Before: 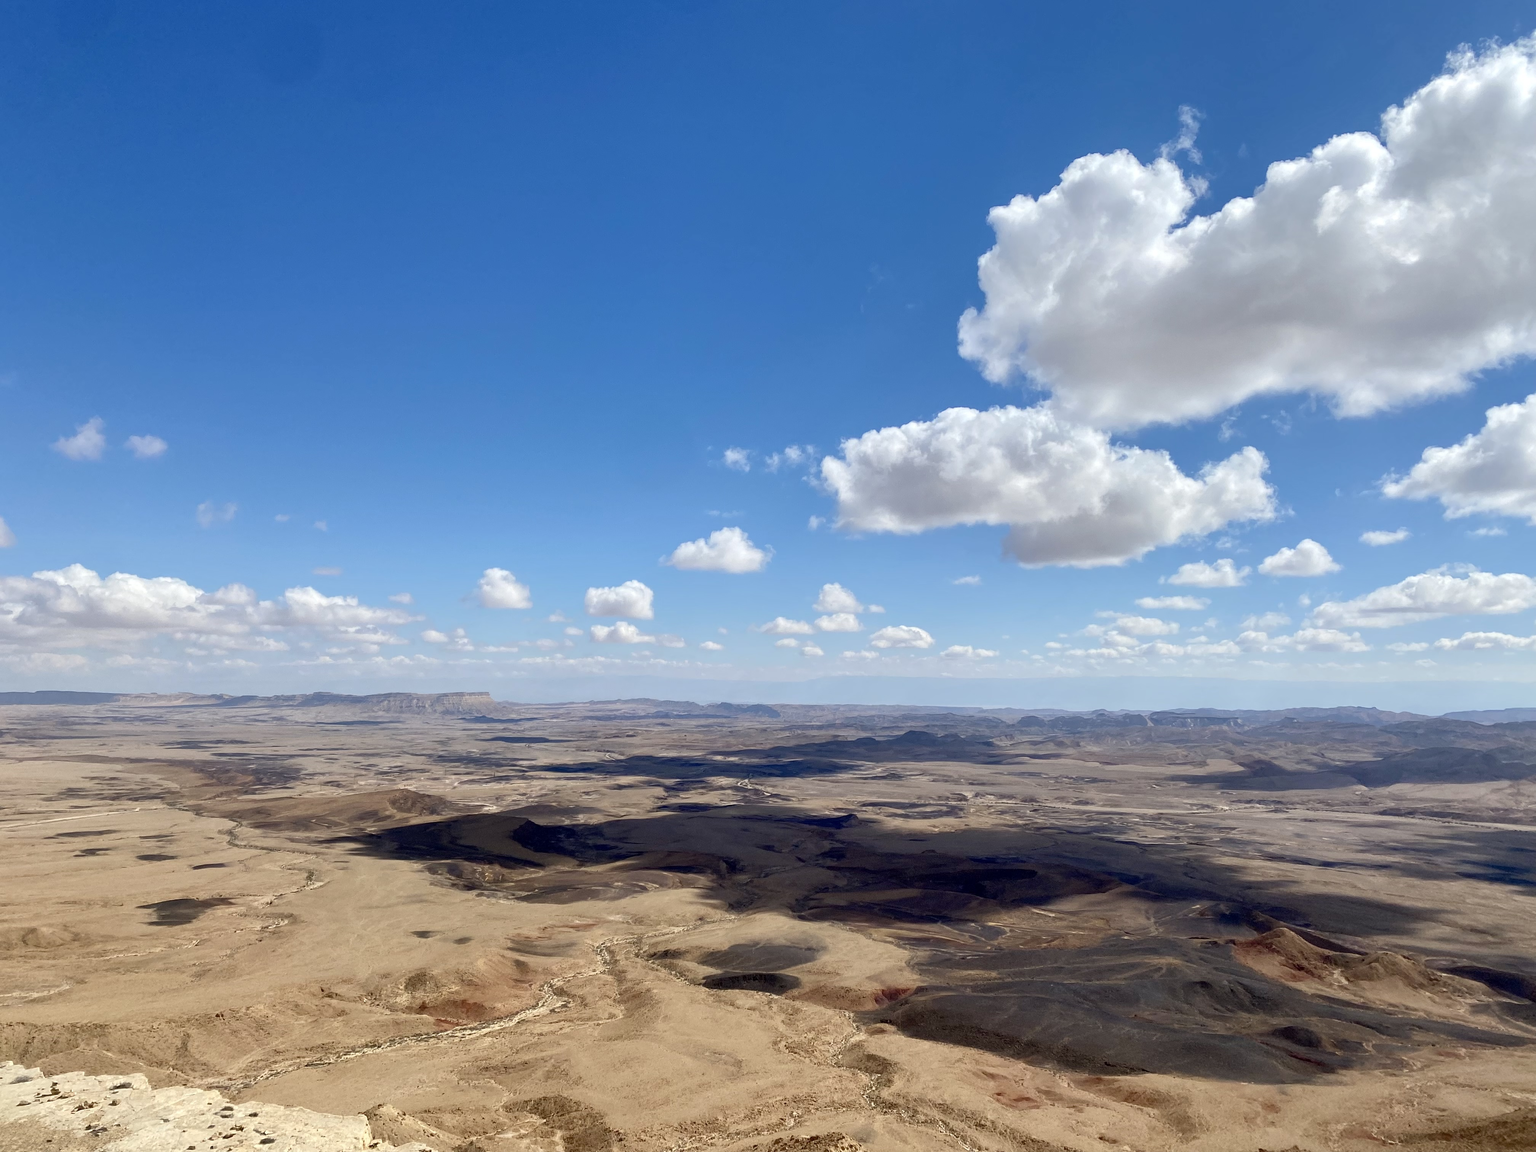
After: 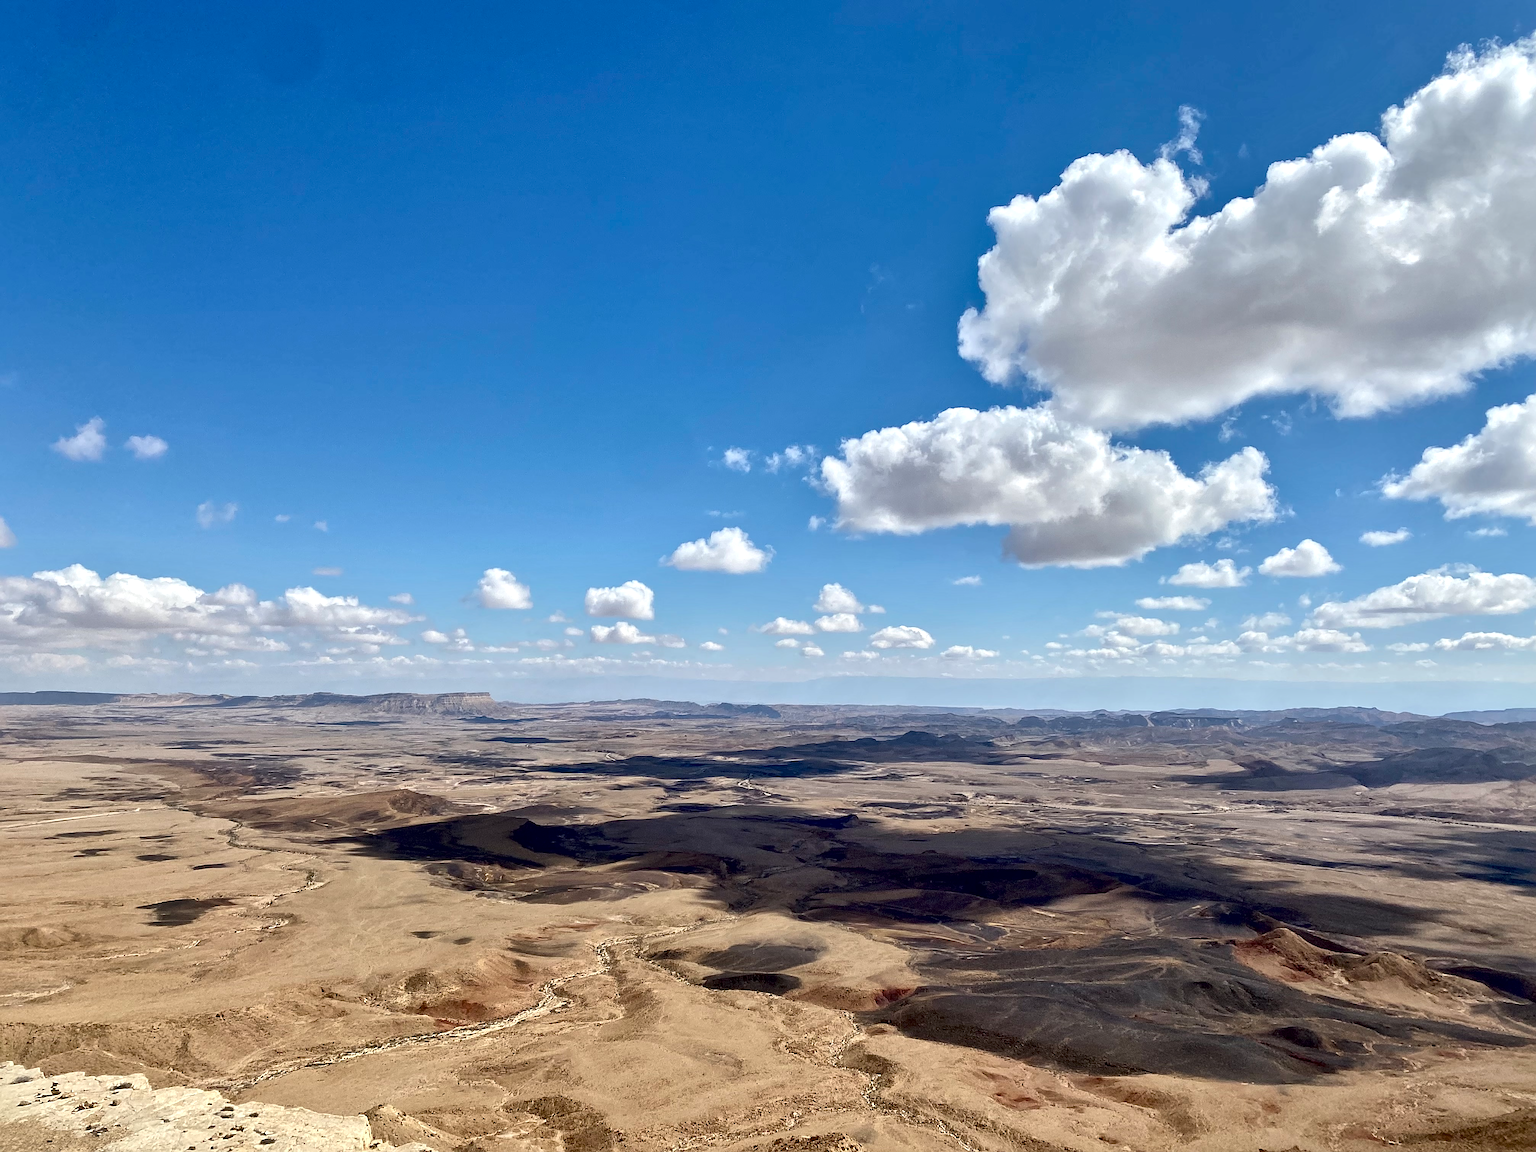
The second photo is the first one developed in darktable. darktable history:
sharpen: on, module defaults
local contrast: mode bilateral grid, contrast 25, coarseness 60, detail 151%, midtone range 0.2
